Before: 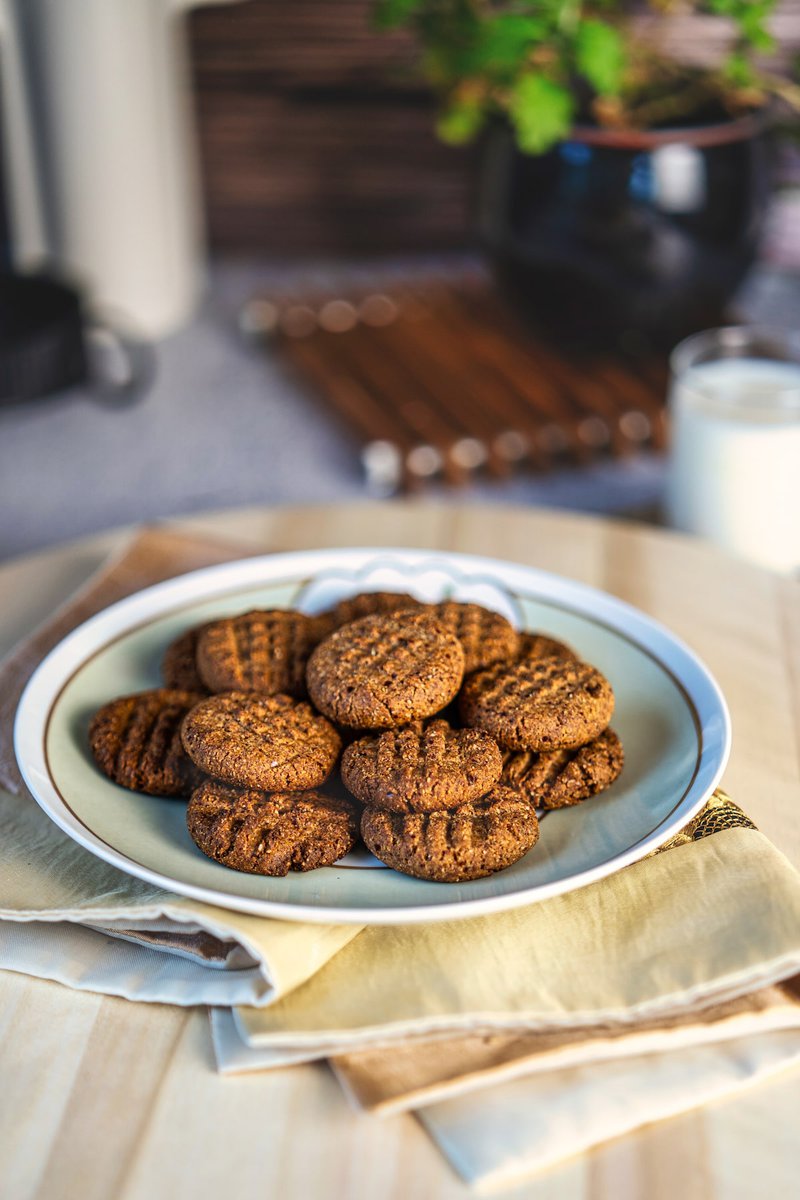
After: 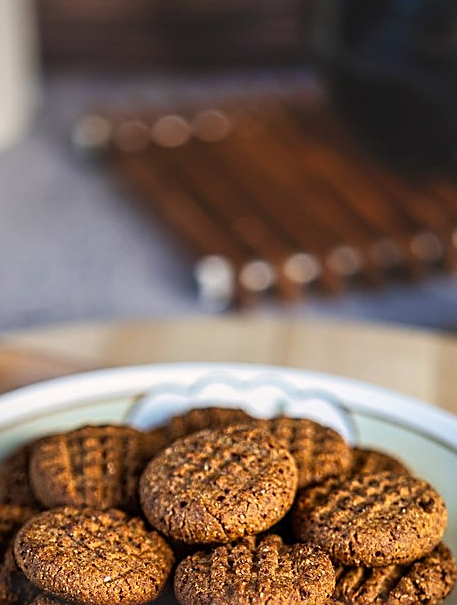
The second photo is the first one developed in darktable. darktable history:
sharpen: on, module defaults
crop: left 20.932%, top 15.471%, right 21.848%, bottom 34.081%
